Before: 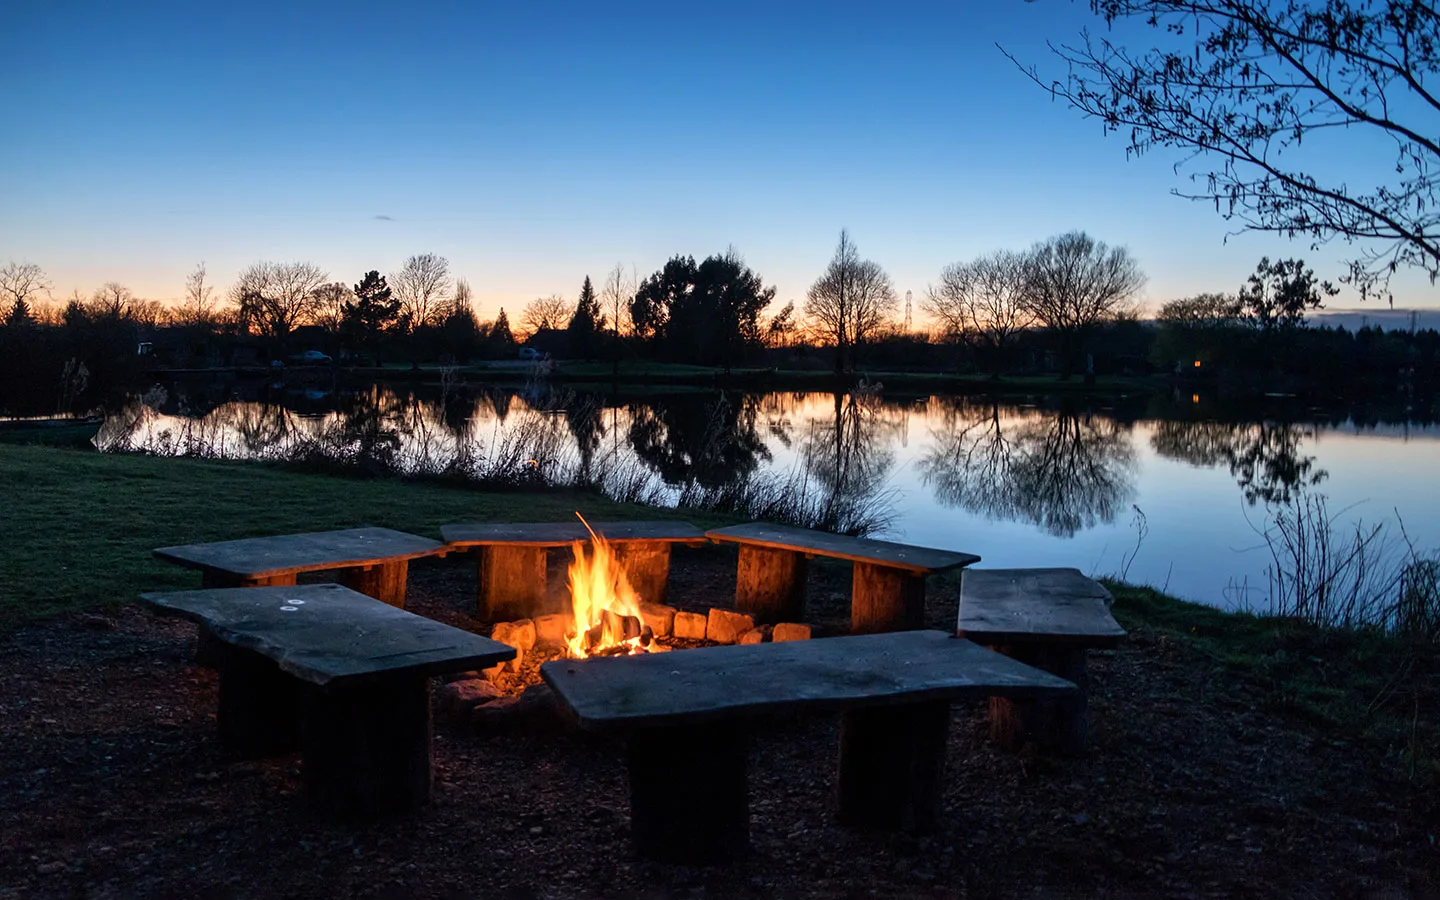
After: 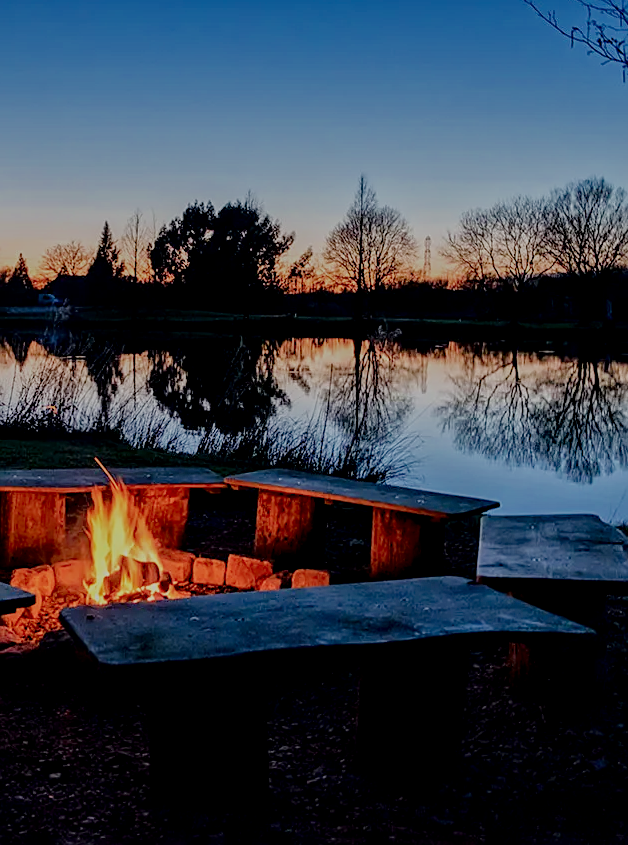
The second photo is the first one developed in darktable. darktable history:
tone equalizer: -7 EV 0.143 EV, -6 EV 0.563 EV, -5 EV 1.13 EV, -4 EV 1.29 EV, -3 EV 1.12 EV, -2 EV 0.6 EV, -1 EV 0.152 EV, smoothing diameter 2.06%, edges refinement/feathering 24.64, mask exposure compensation -1.57 EV, filter diffusion 5
crop: left 33.419%, top 6.031%, right 22.922%
filmic rgb: black relative exposure -8 EV, white relative exposure 8 EV, threshold 3 EV, hardness 2.41, latitude 10.61%, contrast 0.735, highlights saturation mix 9.2%, shadows ↔ highlights balance 1.91%, enable highlight reconstruction true
sharpen: on, module defaults
local contrast: detail 130%
contrast brightness saturation: contrast 0.097, brightness -0.279, saturation 0.15
exposure: exposure 0.203 EV, compensate highlight preservation false
